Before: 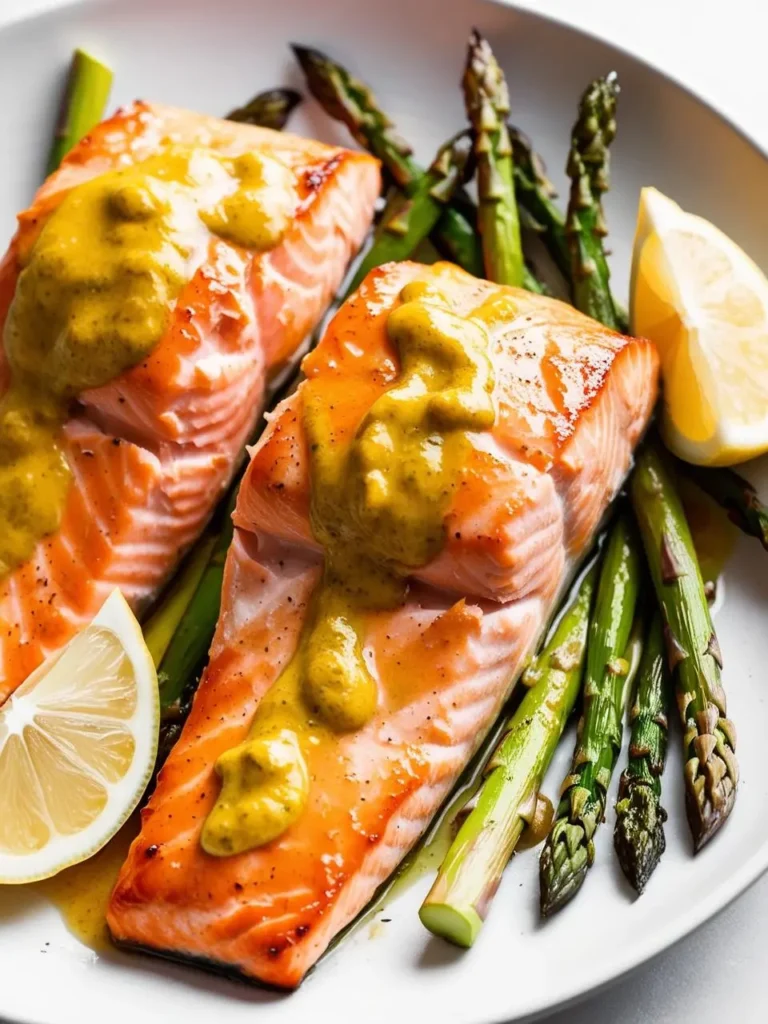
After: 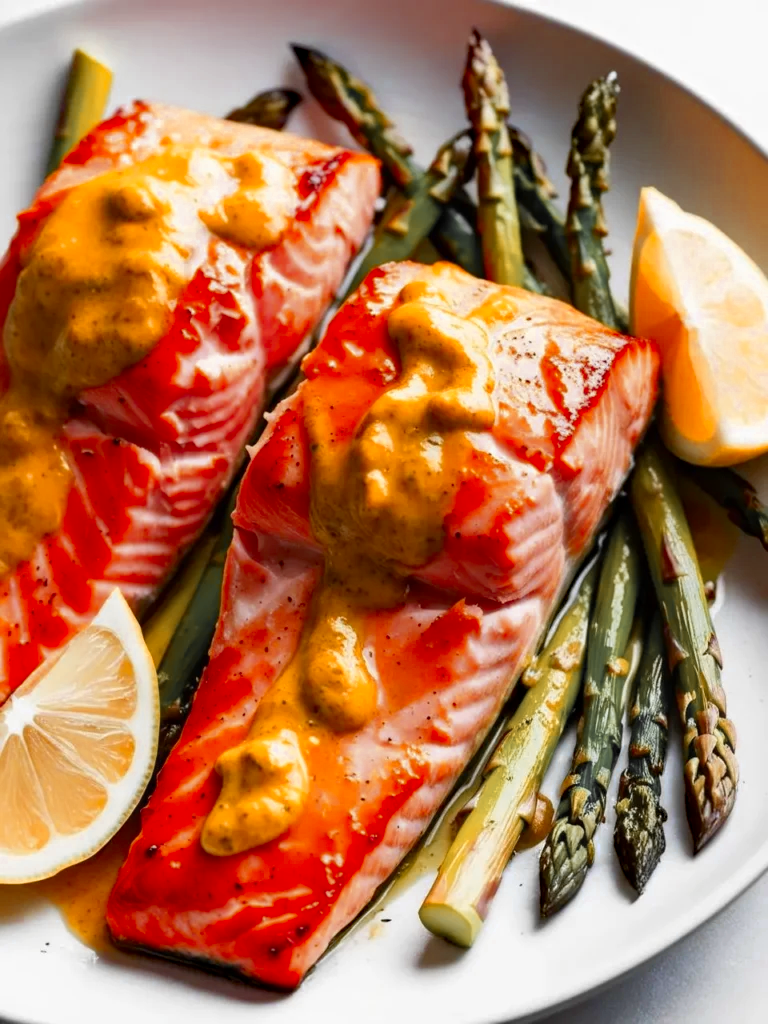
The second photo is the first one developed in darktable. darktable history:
haze removal: strength 0.254, distance 0.255, adaptive false
color zones: curves: ch0 [(0, 0.363) (0.128, 0.373) (0.25, 0.5) (0.402, 0.407) (0.521, 0.525) (0.63, 0.559) (0.729, 0.662) (0.867, 0.471)]; ch1 [(0, 0.515) (0.136, 0.618) (0.25, 0.5) (0.378, 0) (0.516, 0) (0.622, 0.593) (0.737, 0.819) (0.87, 0.593)]; ch2 [(0, 0.529) (0.128, 0.471) (0.282, 0.451) (0.386, 0.662) (0.516, 0.525) (0.633, 0.554) (0.75, 0.62) (0.875, 0.441)]
